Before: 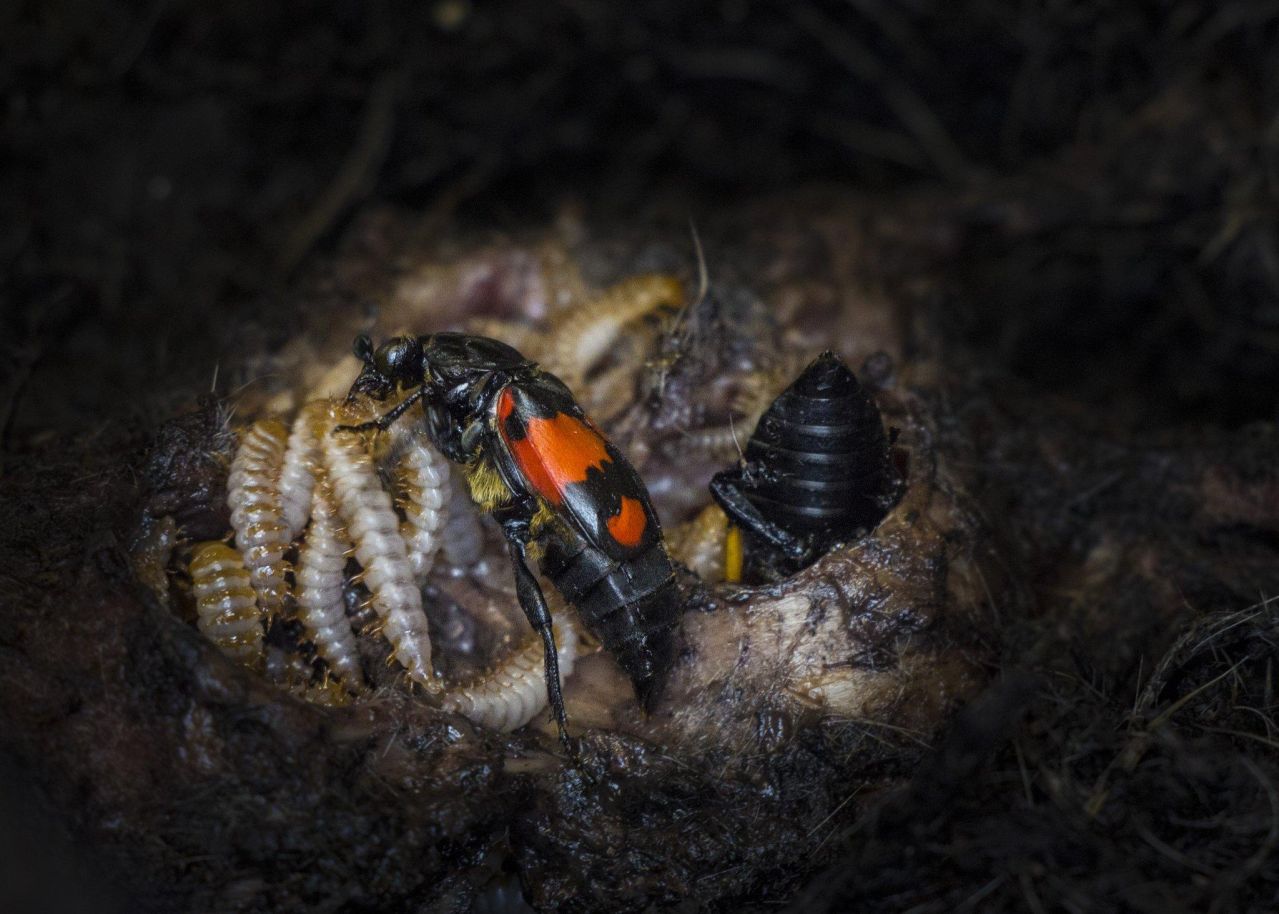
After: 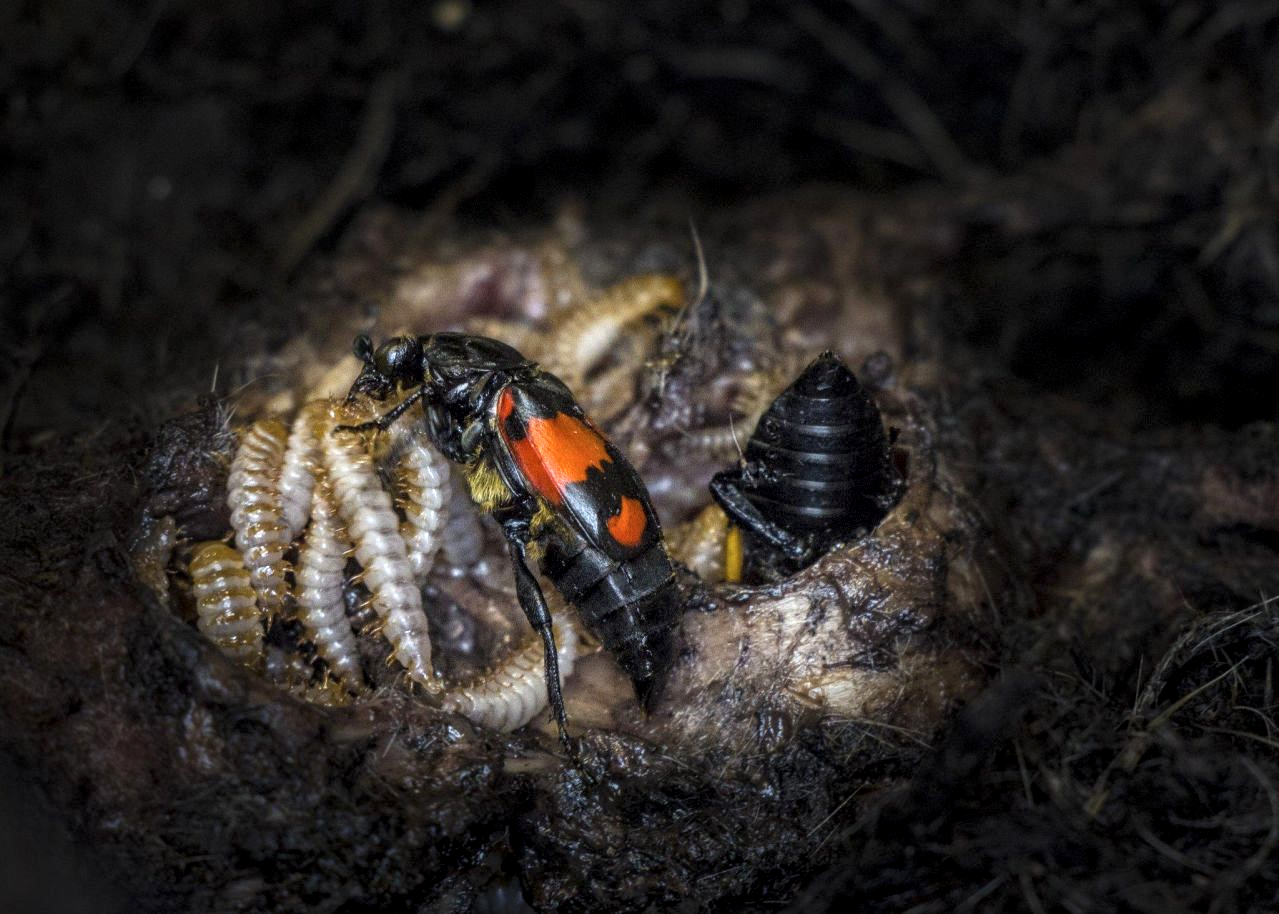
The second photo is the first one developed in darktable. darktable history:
exposure: black level correction 0, exposure 0.199 EV, compensate exposure bias true, compensate highlight preservation false
local contrast: highlights 63%, detail 143%, midtone range 0.434
